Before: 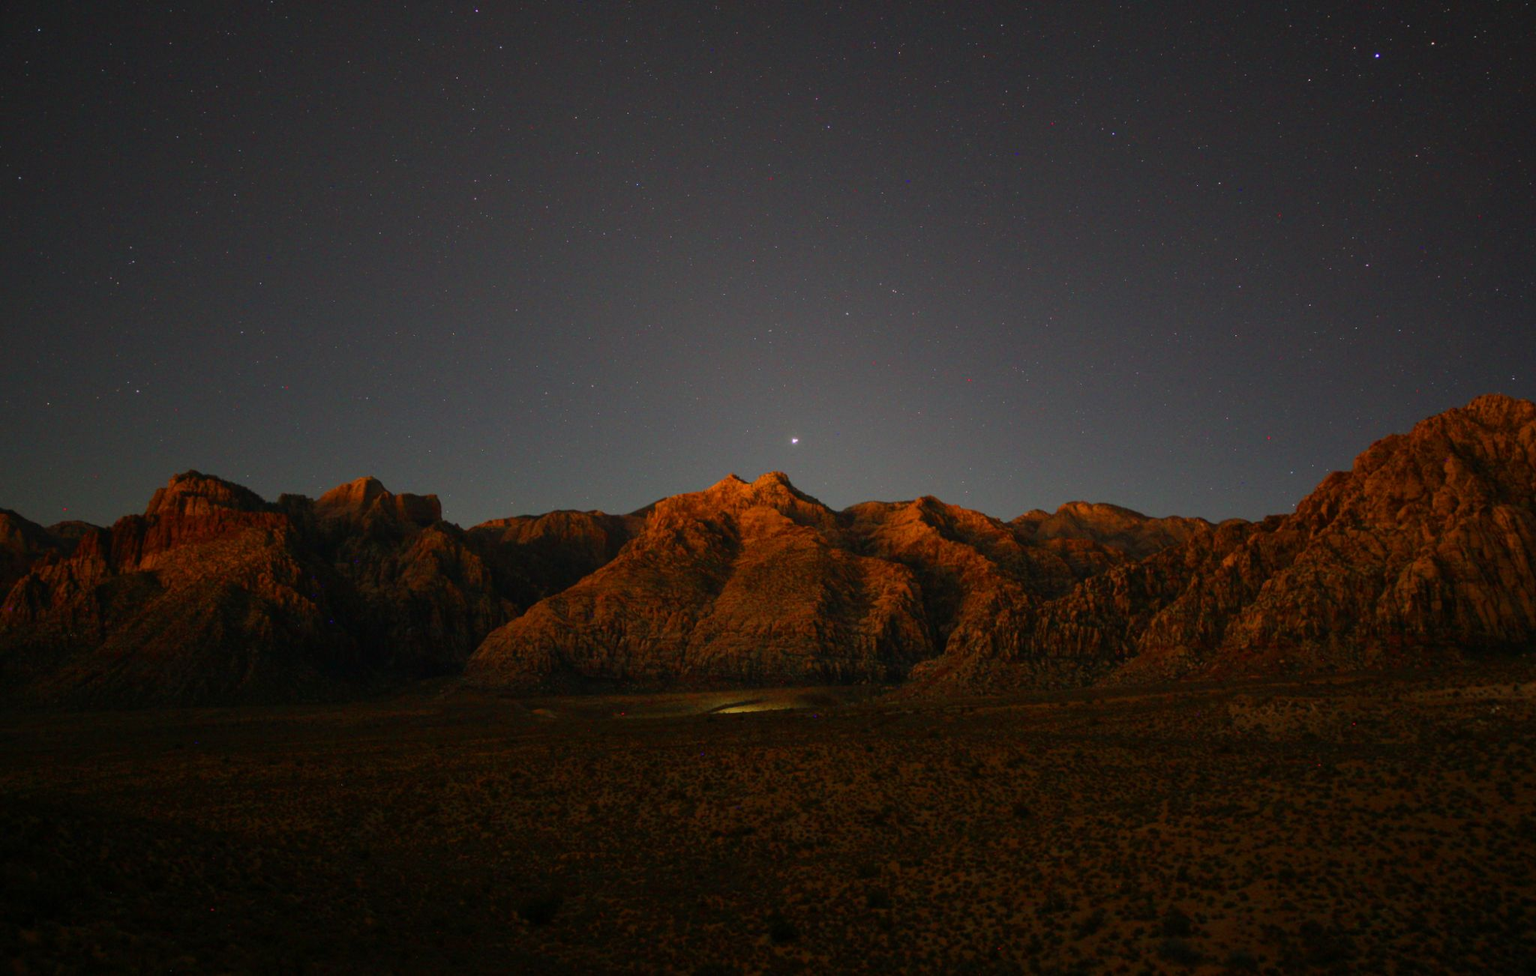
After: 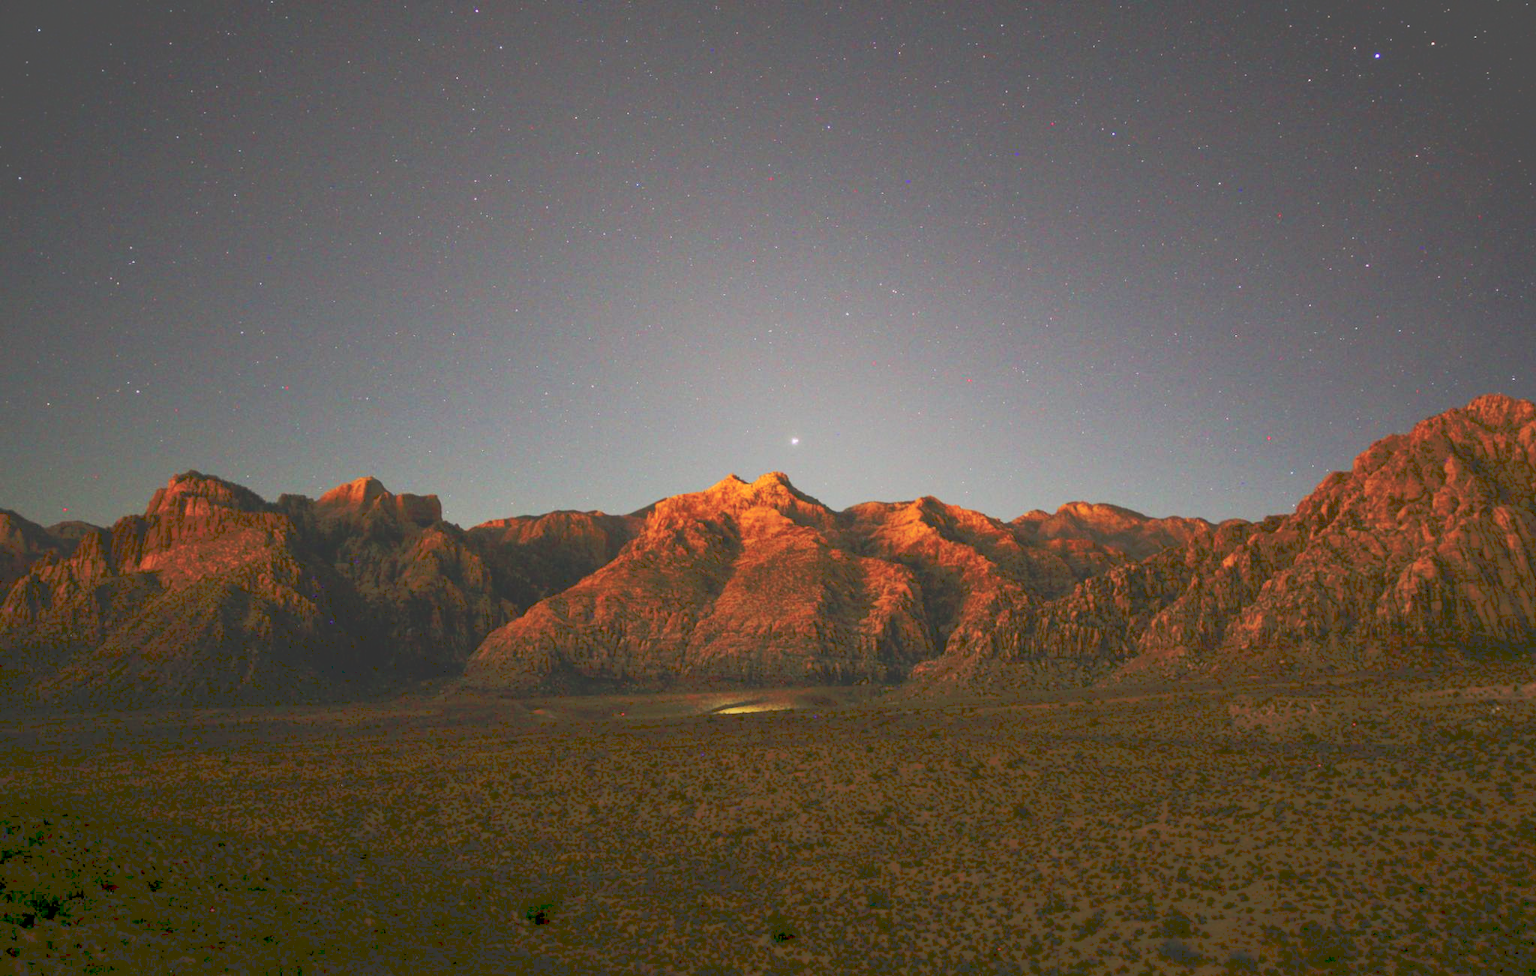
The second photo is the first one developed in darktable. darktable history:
tone curve: curves: ch0 [(0, 0) (0.003, 0.202) (0.011, 0.205) (0.025, 0.222) (0.044, 0.258) (0.069, 0.298) (0.1, 0.321) (0.136, 0.333) (0.177, 0.38) (0.224, 0.439) (0.277, 0.51) (0.335, 0.594) (0.399, 0.675) (0.468, 0.743) (0.543, 0.805) (0.623, 0.861) (0.709, 0.905) (0.801, 0.931) (0.898, 0.941) (1, 1)], preserve colors none
exposure: black level correction 0.001, exposure 0.145 EV, compensate exposure bias true, compensate highlight preservation false
